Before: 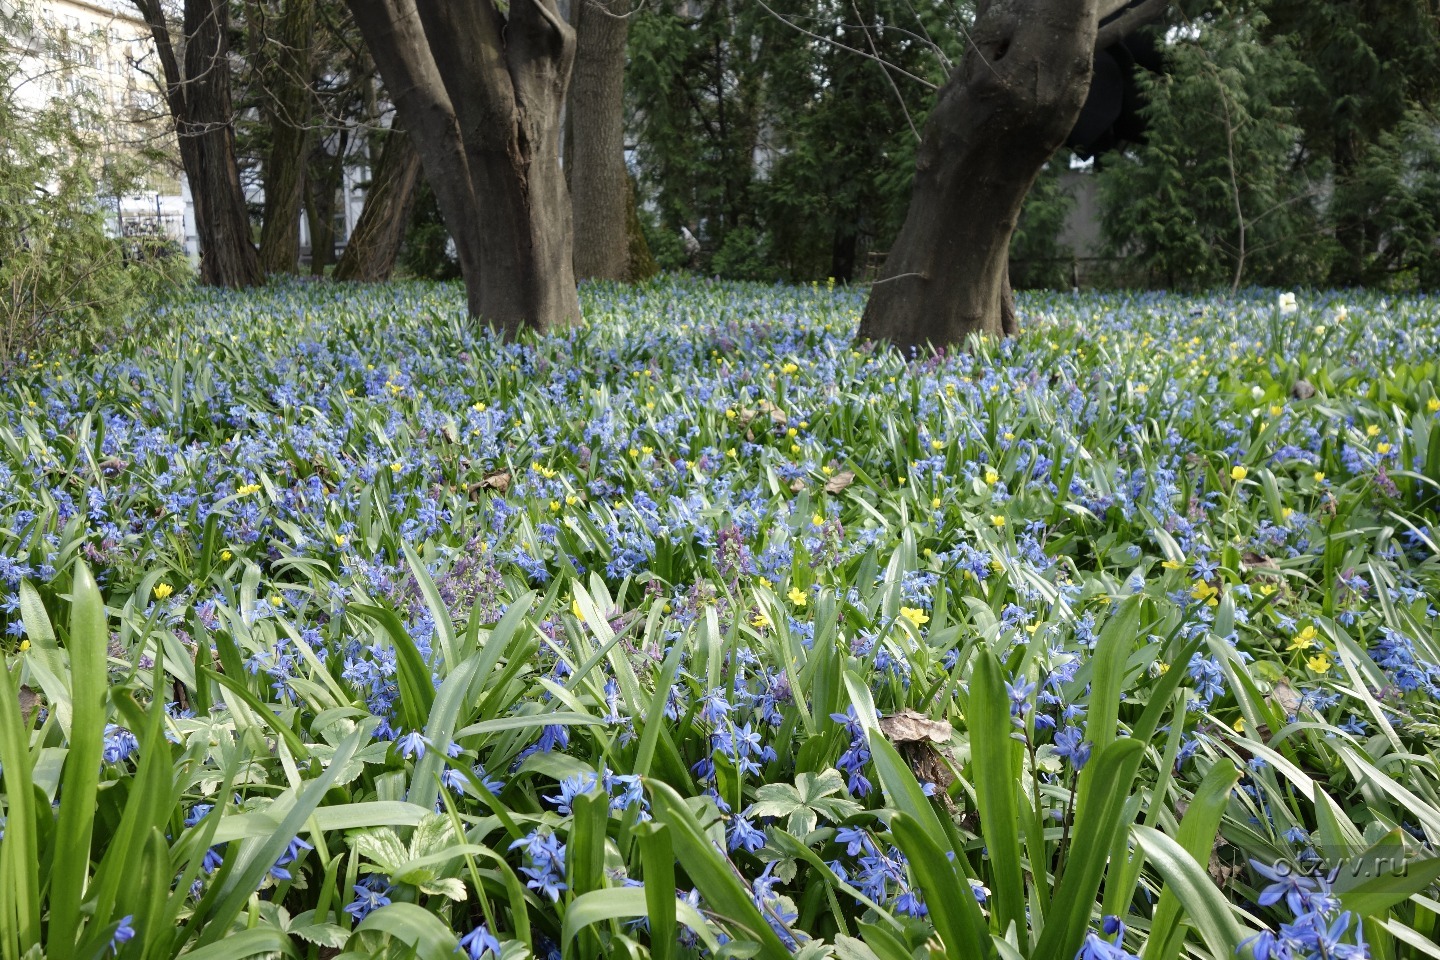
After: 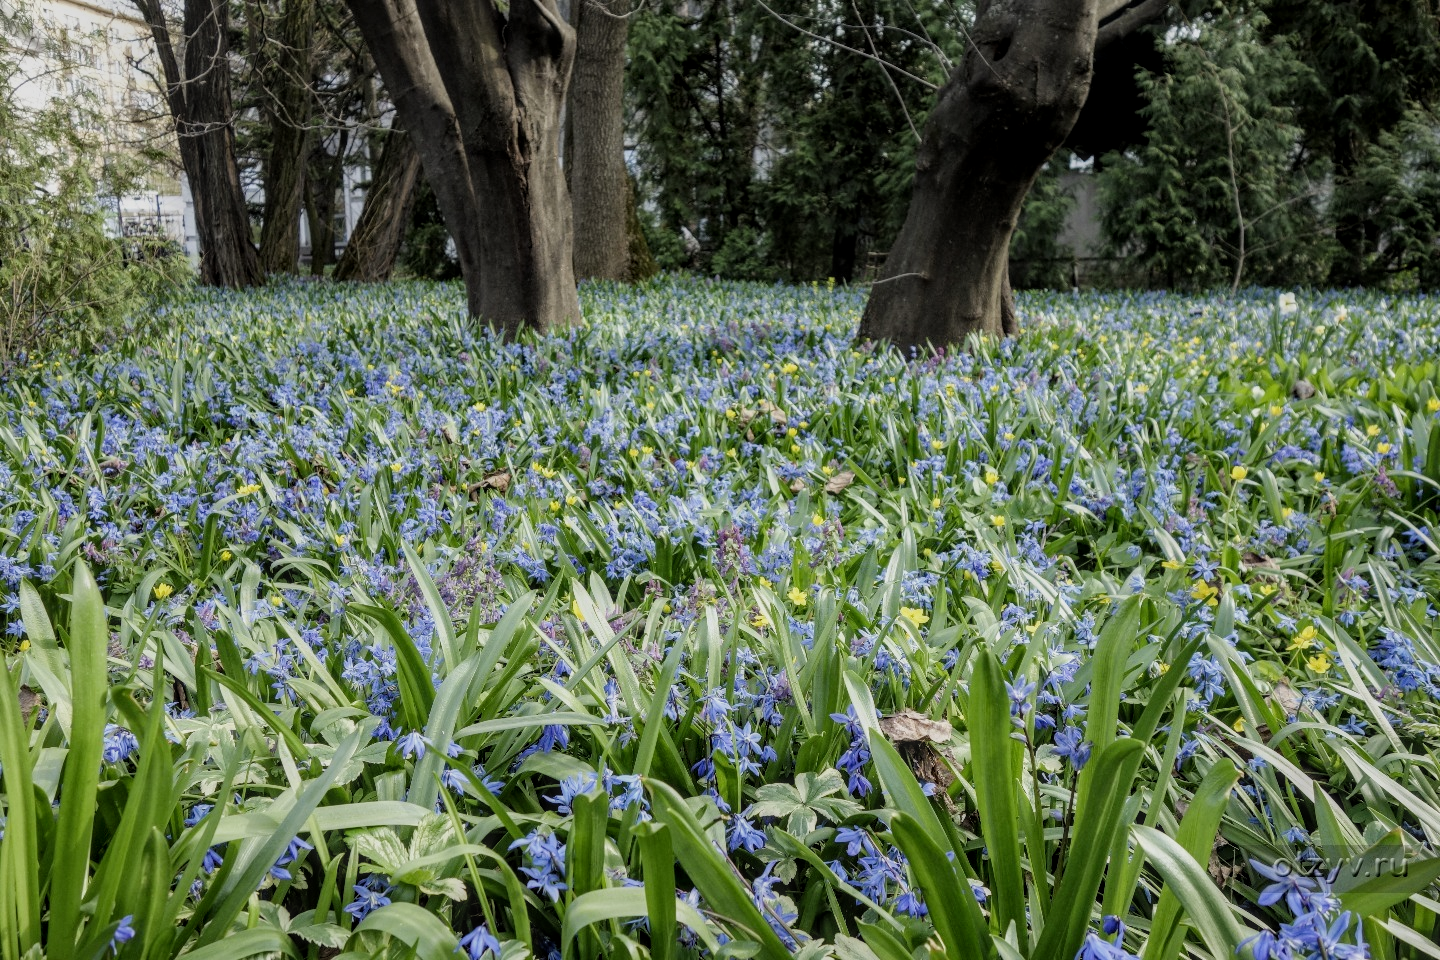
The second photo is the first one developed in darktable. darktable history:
local contrast: highlights 5%, shadows 3%, detail 133%
filmic rgb: black relative exposure -8.01 EV, white relative exposure 3.8 EV, hardness 4.36
